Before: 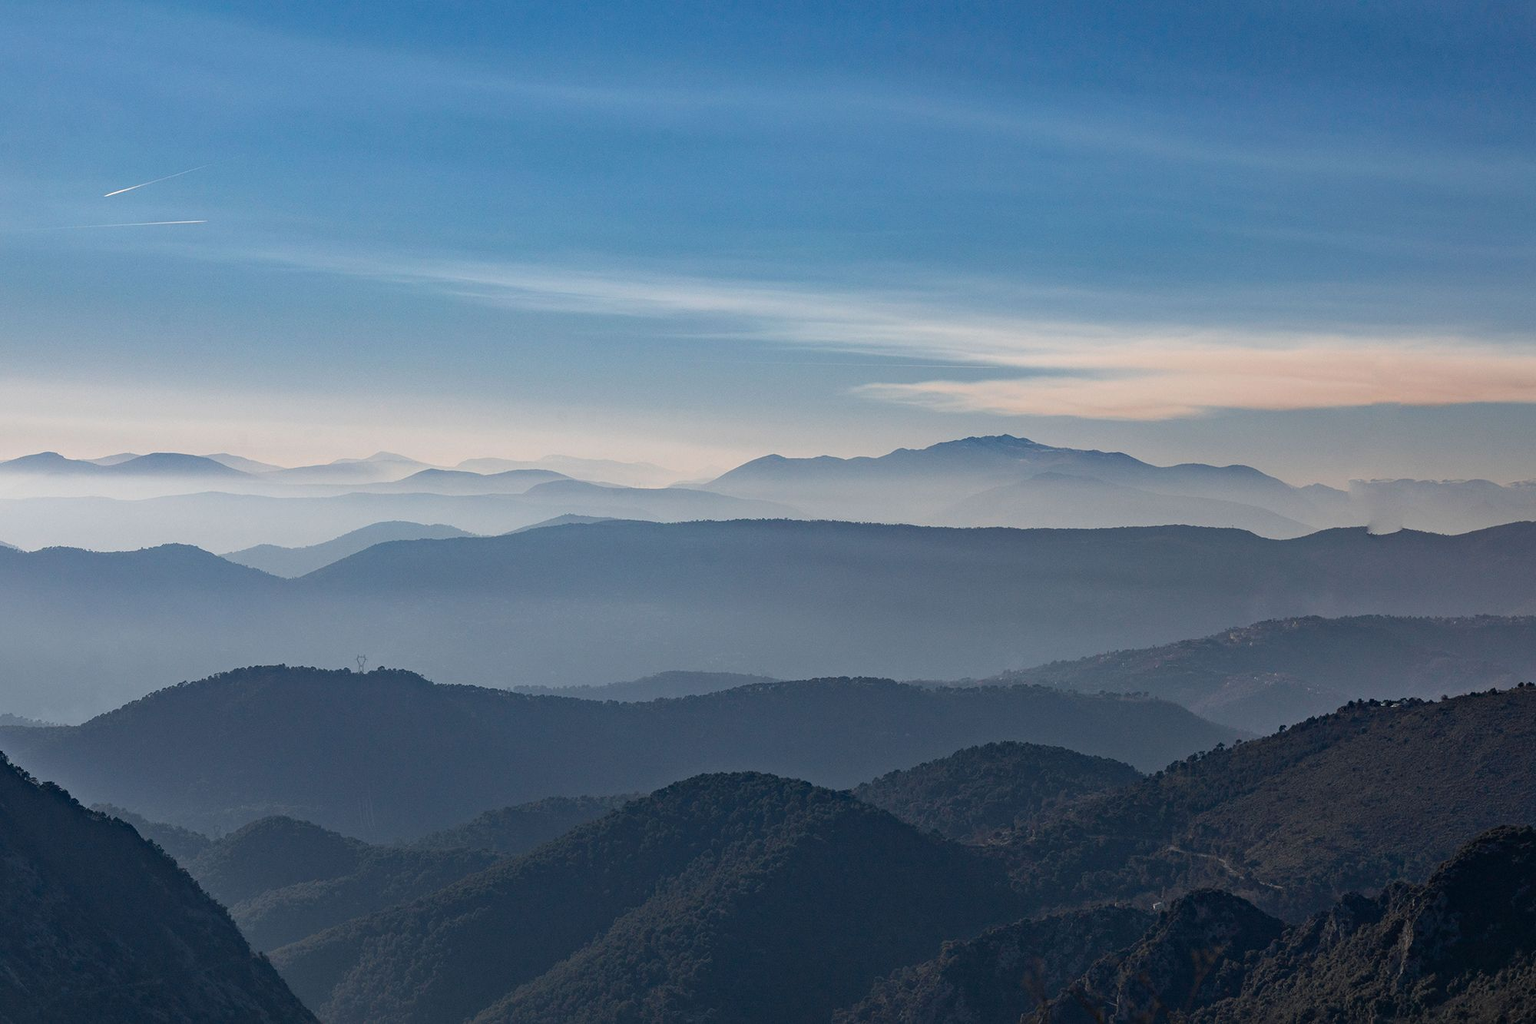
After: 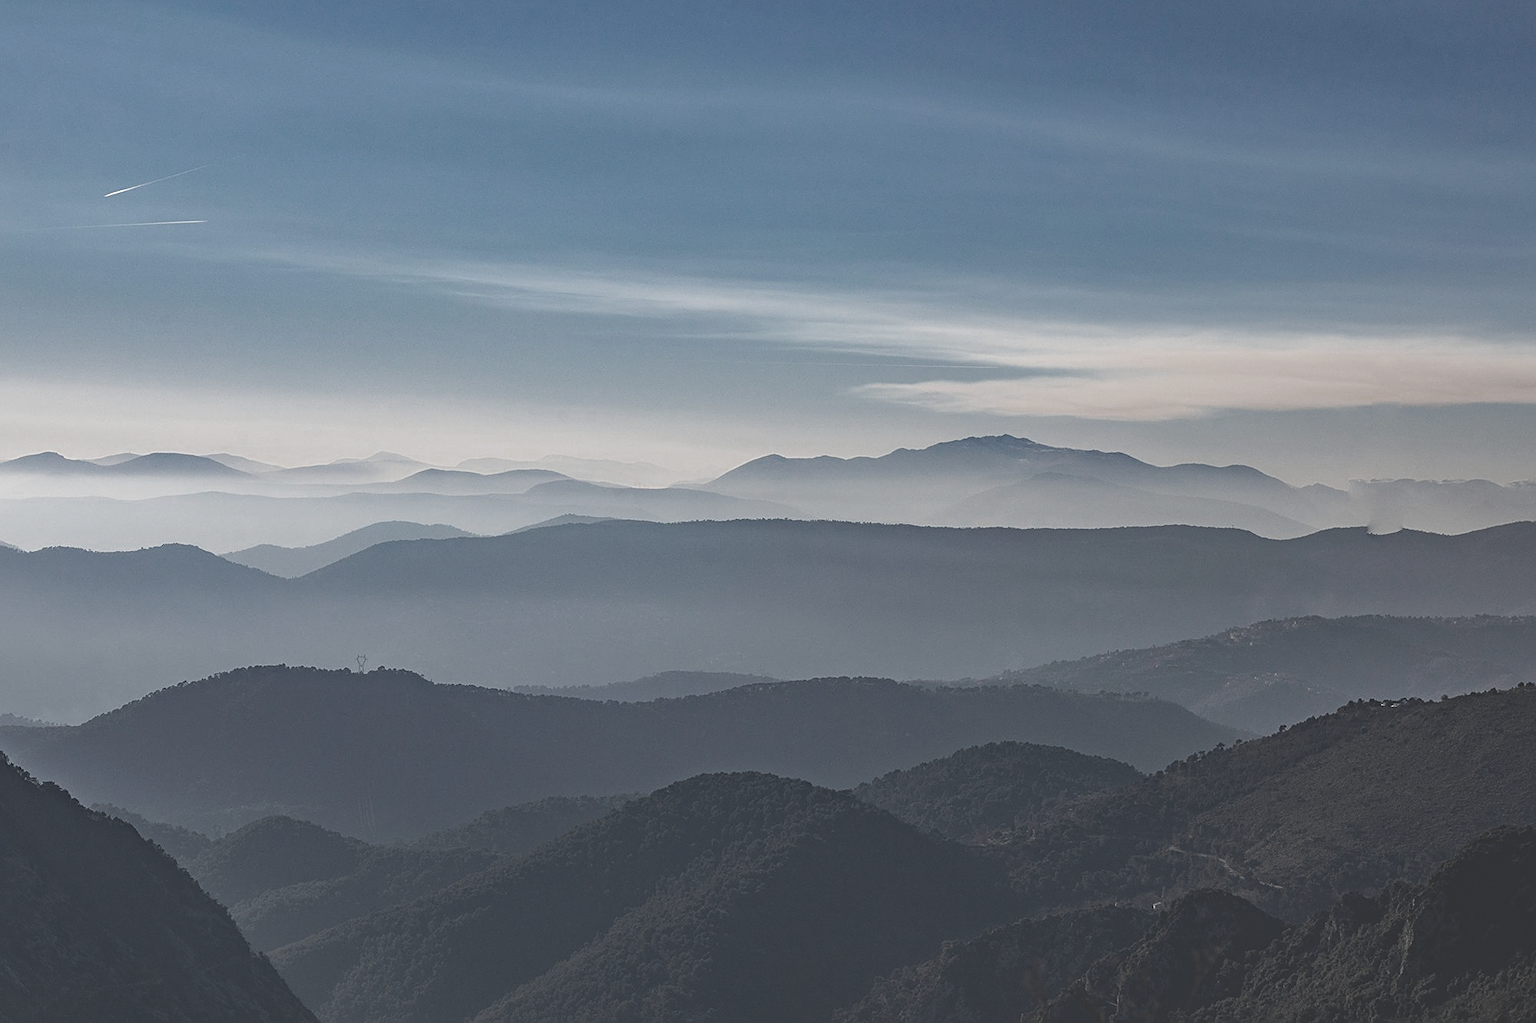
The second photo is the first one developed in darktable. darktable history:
contrast brightness saturation: contrast 0.038, saturation 0.162
color zones: curves: ch0 [(0, 0.487) (0.241, 0.395) (0.434, 0.373) (0.658, 0.412) (0.838, 0.487)]; ch1 [(0, 0) (0.053, 0.053) (0.211, 0.202) (0.579, 0.259) (0.781, 0.241)]
exposure: black level correction -0.031, compensate highlight preservation false
sharpen: on, module defaults
